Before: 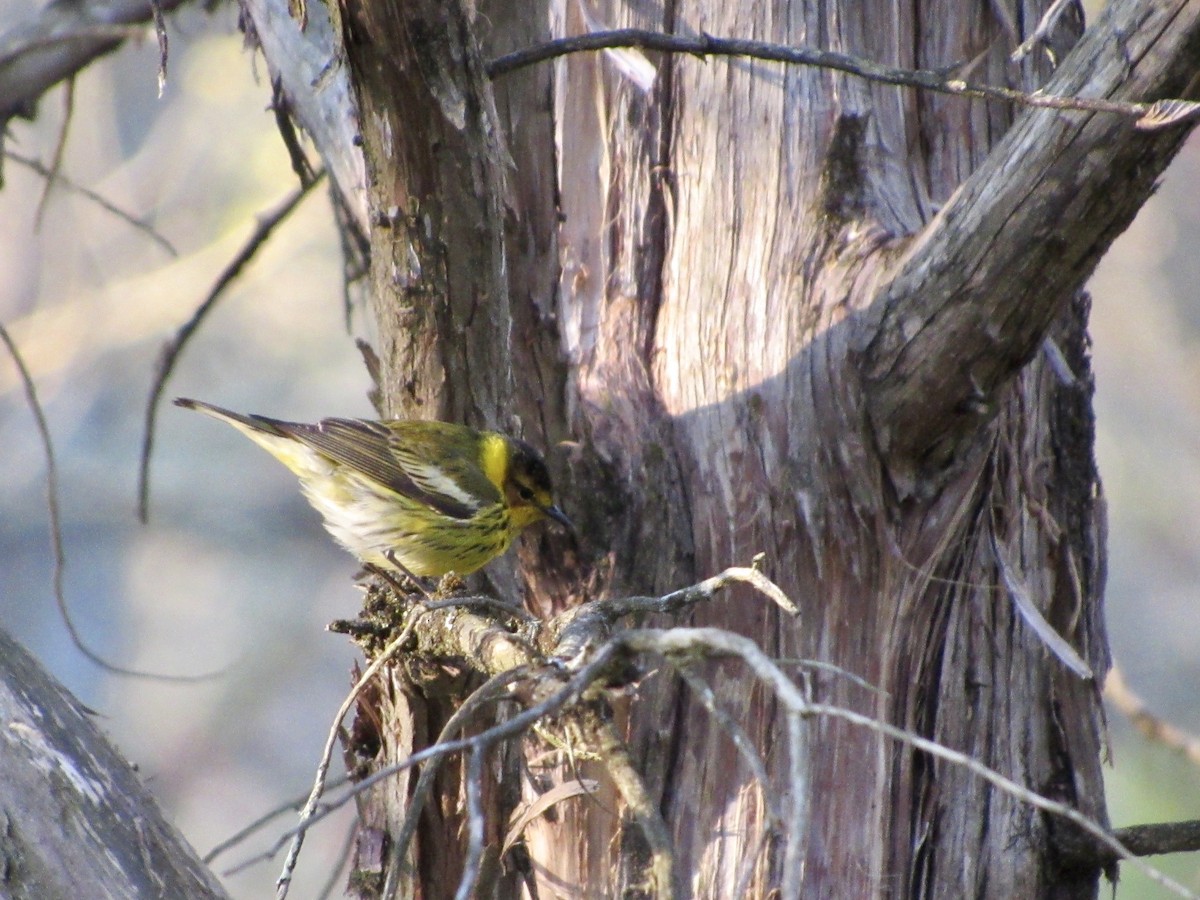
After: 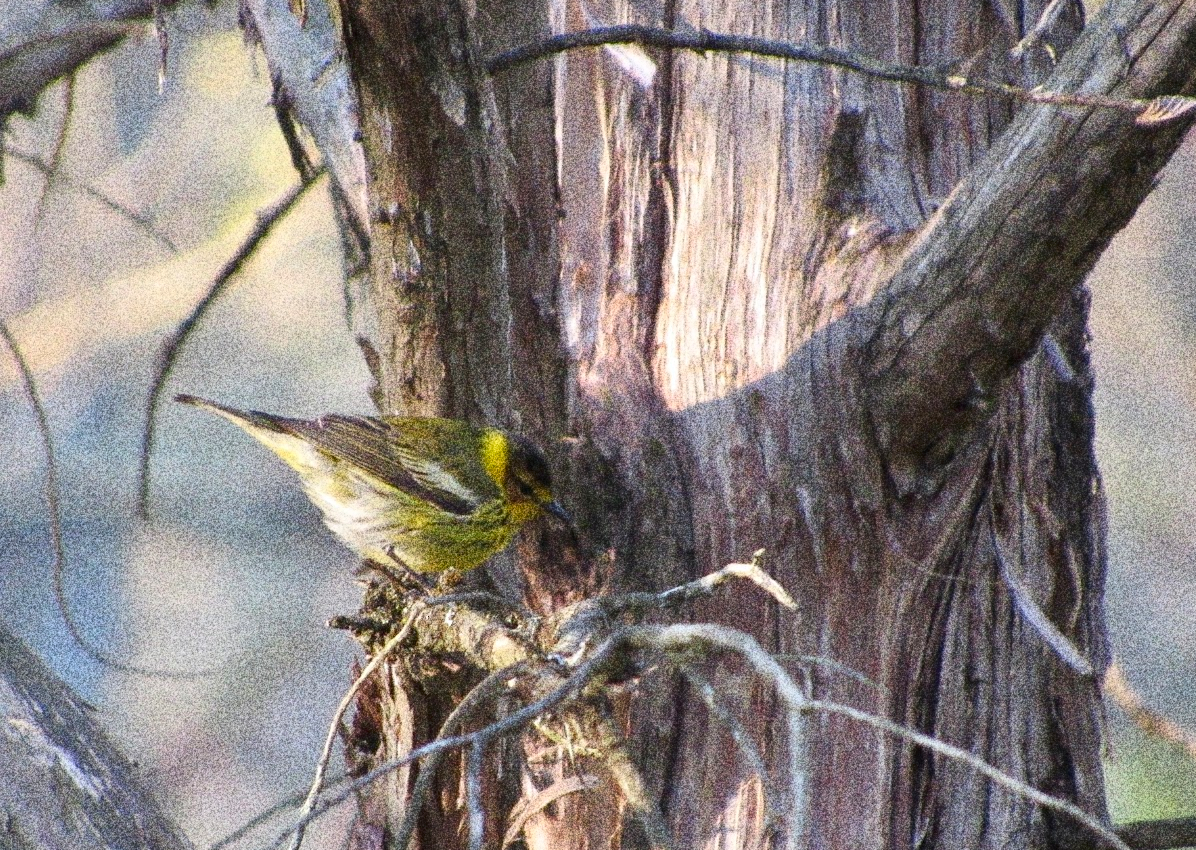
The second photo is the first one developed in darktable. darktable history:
crop: top 0.448%, right 0.264%, bottom 5.045%
grain: coarseness 30.02 ISO, strength 100%
